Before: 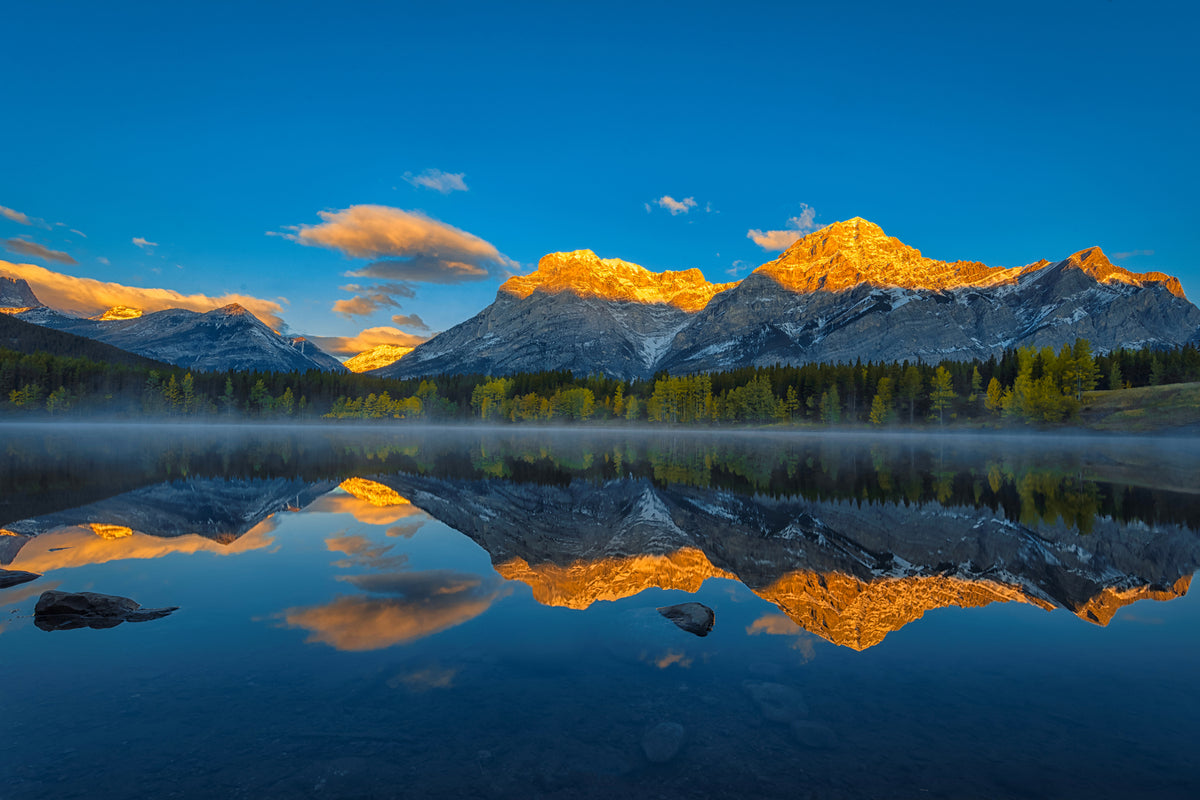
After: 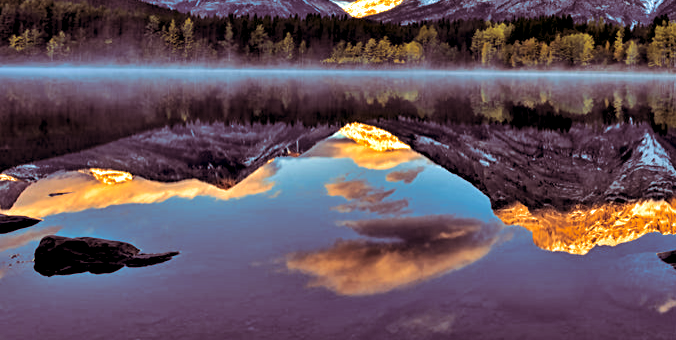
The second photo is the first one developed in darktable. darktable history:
exposure: black level correction 0.001, compensate highlight preservation false
contrast equalizer: octaves 7, y [[0.48, 0.654, 0.731, 0.706, 0.772, 0.382], [0.55 ×6], [0 ×6], [0 ×6], [0 ×6]]
shadows and highlights: radius 133.83, soften with gaussian
split-toning: on, module defaults
crop: top 44.483%, right 43.593%, bottom 12.892%
